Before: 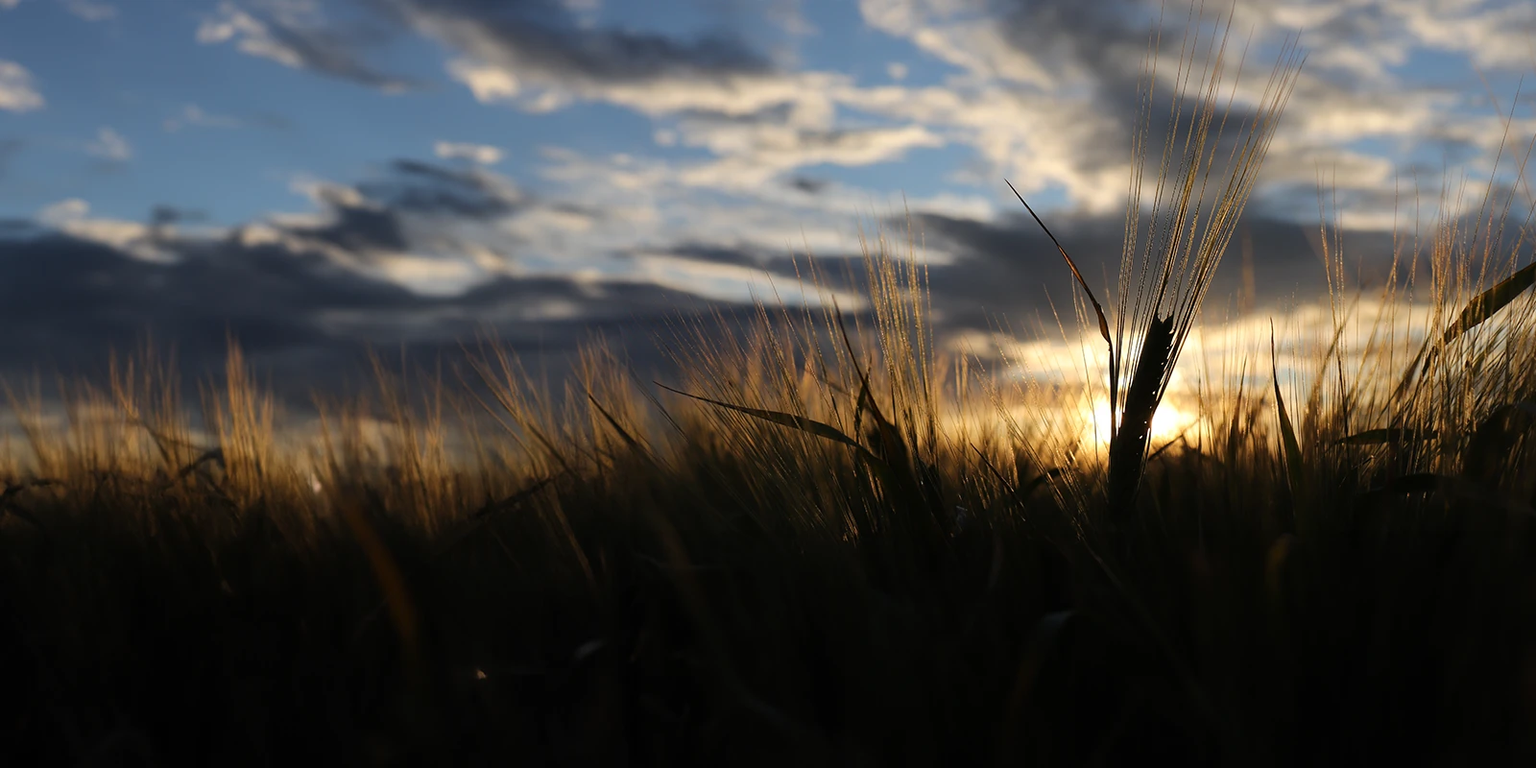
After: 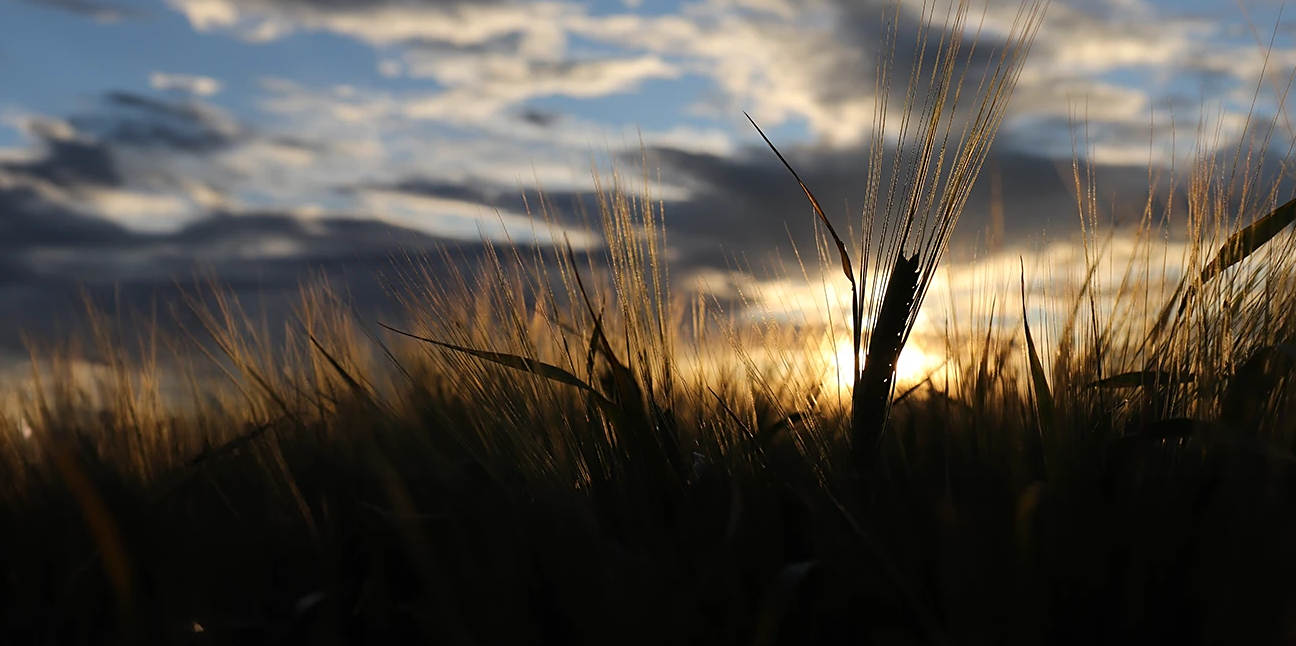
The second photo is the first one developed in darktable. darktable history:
crop: left 18.948%, top 9.476%, right 0%, bottom 9.729%
sharpen: amount 0.205
